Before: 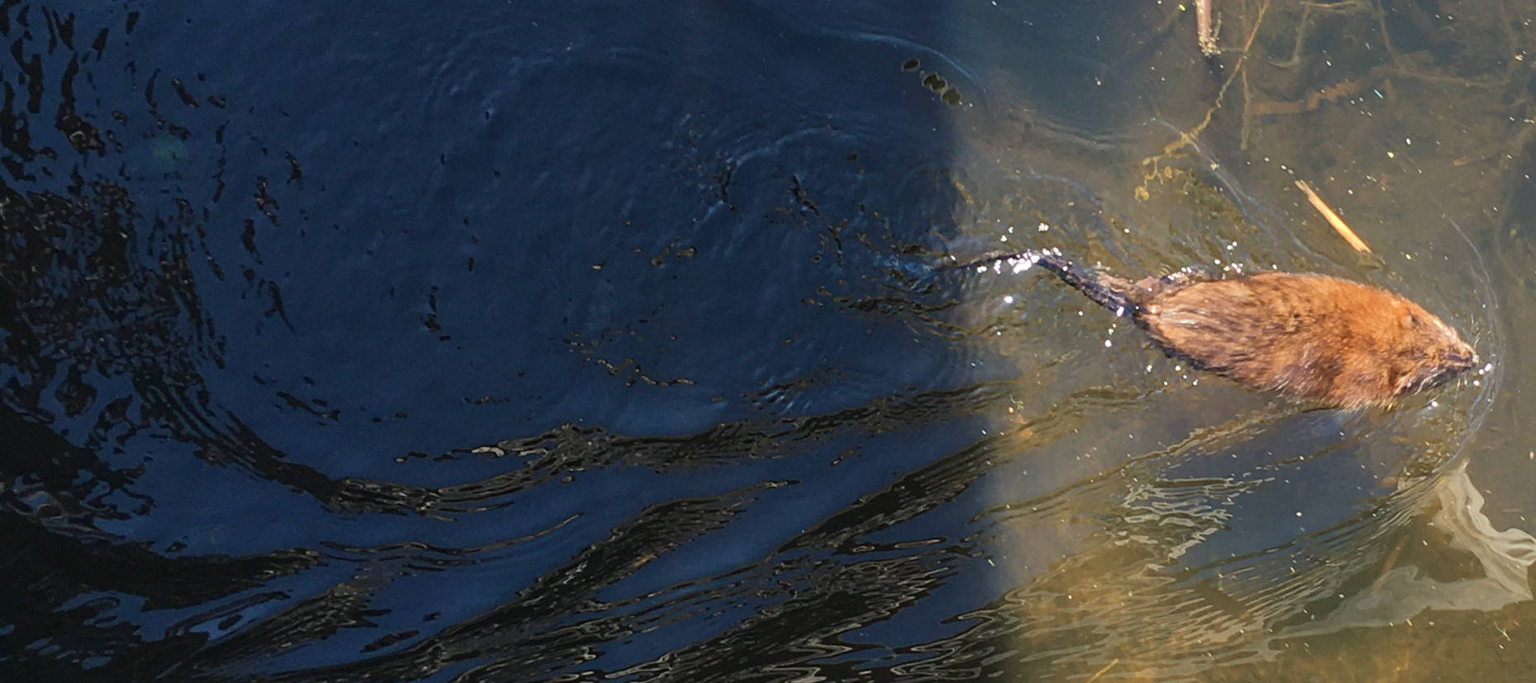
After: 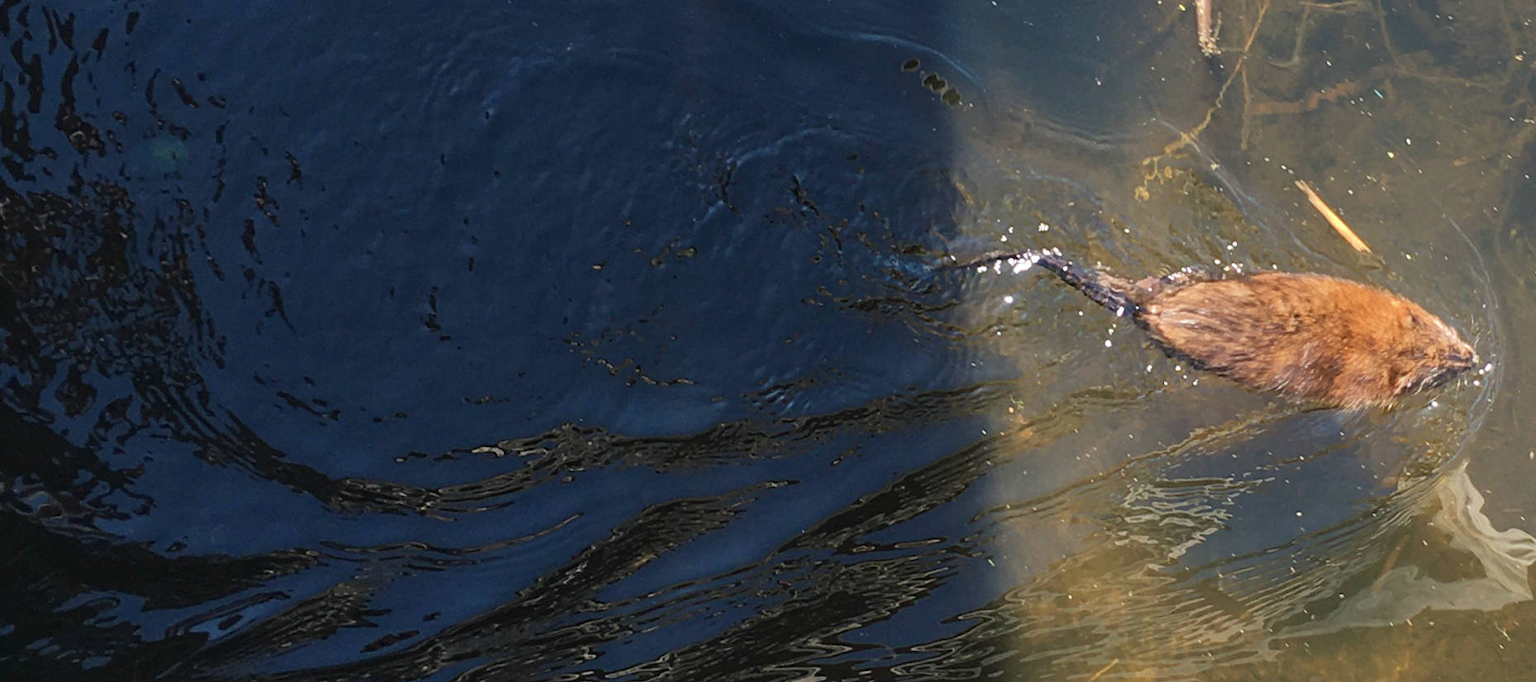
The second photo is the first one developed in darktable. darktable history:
contrast brightness saturation: saturation -0.037
